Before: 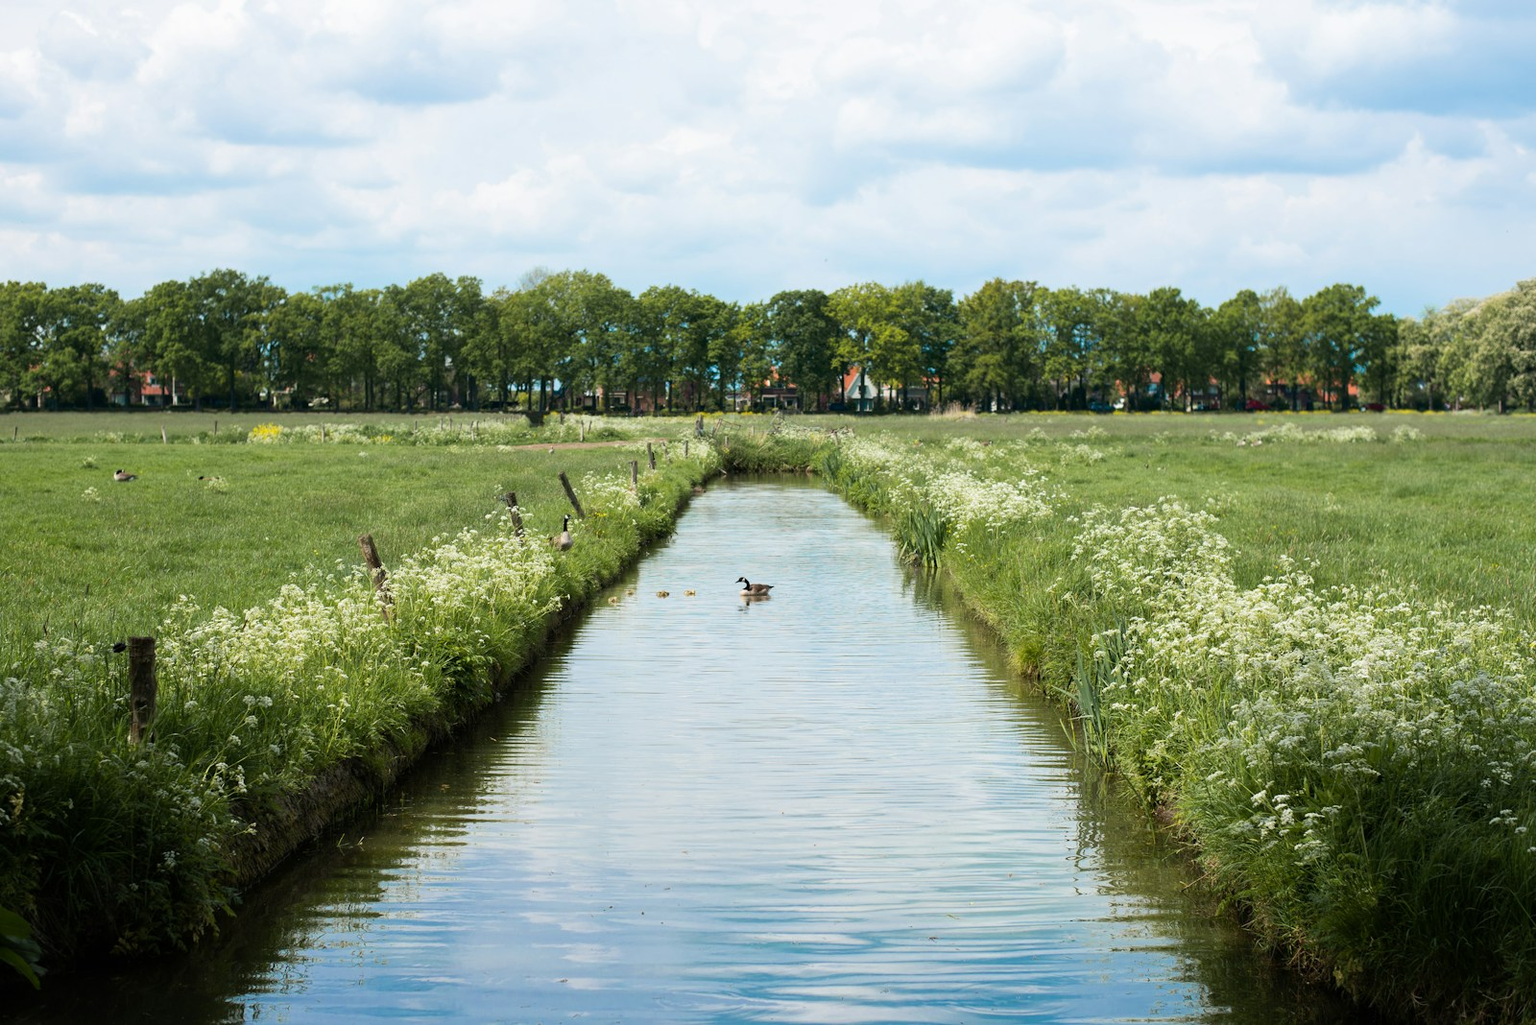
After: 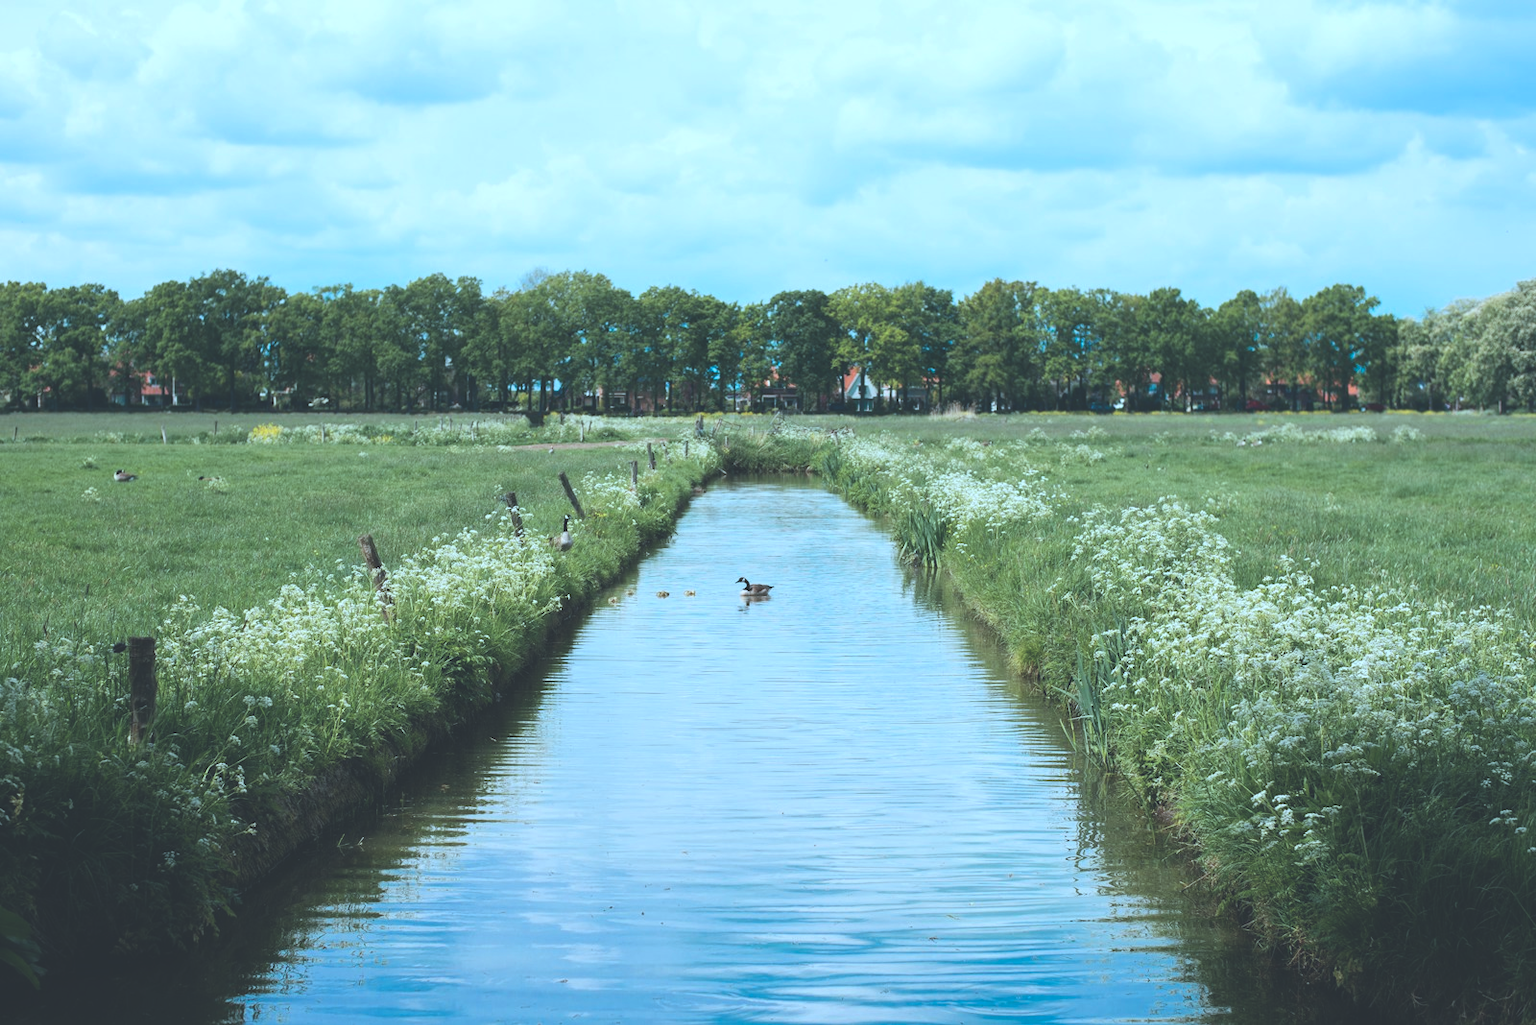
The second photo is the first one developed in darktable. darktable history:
tone equalizer: on, module defaults
exposure: black level correction -0.03, compensate highlight preservation false
color correction: highlights a* -9.35, highlights b* -23.15
